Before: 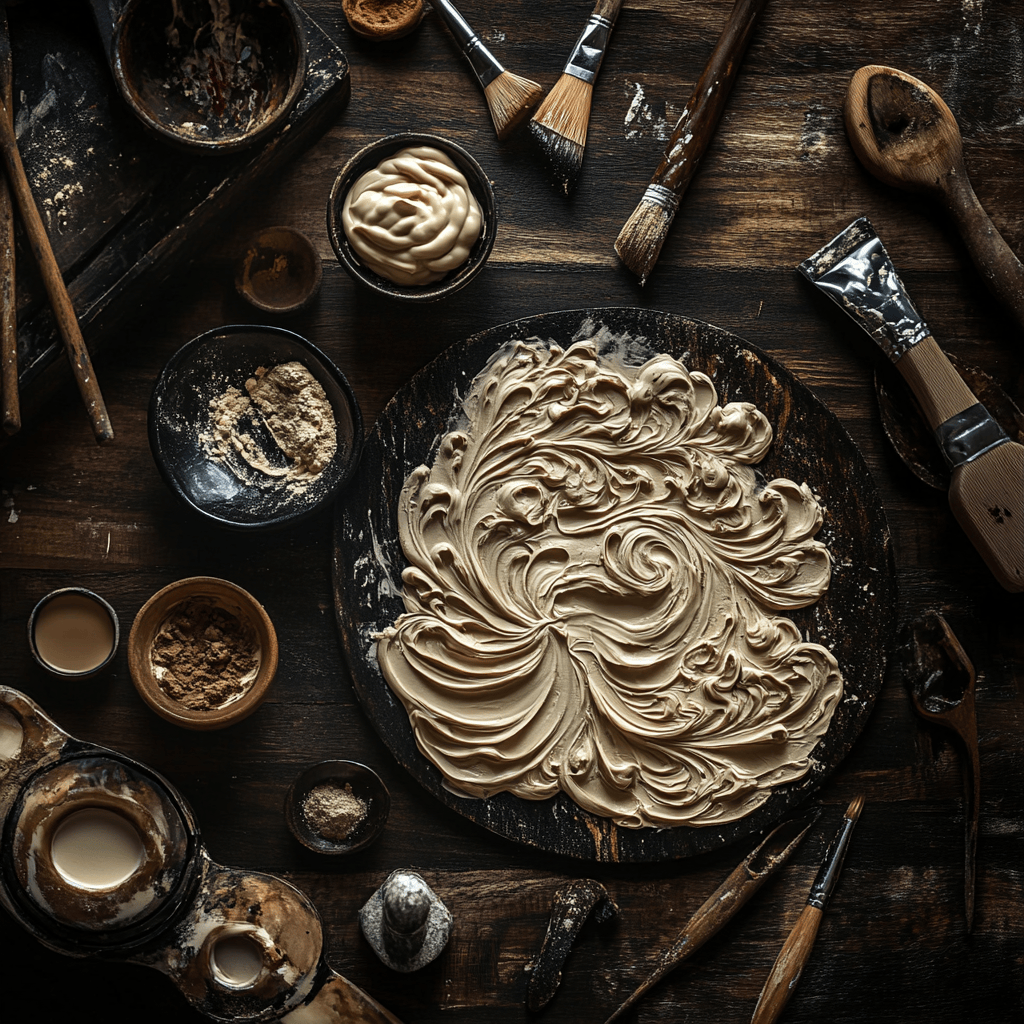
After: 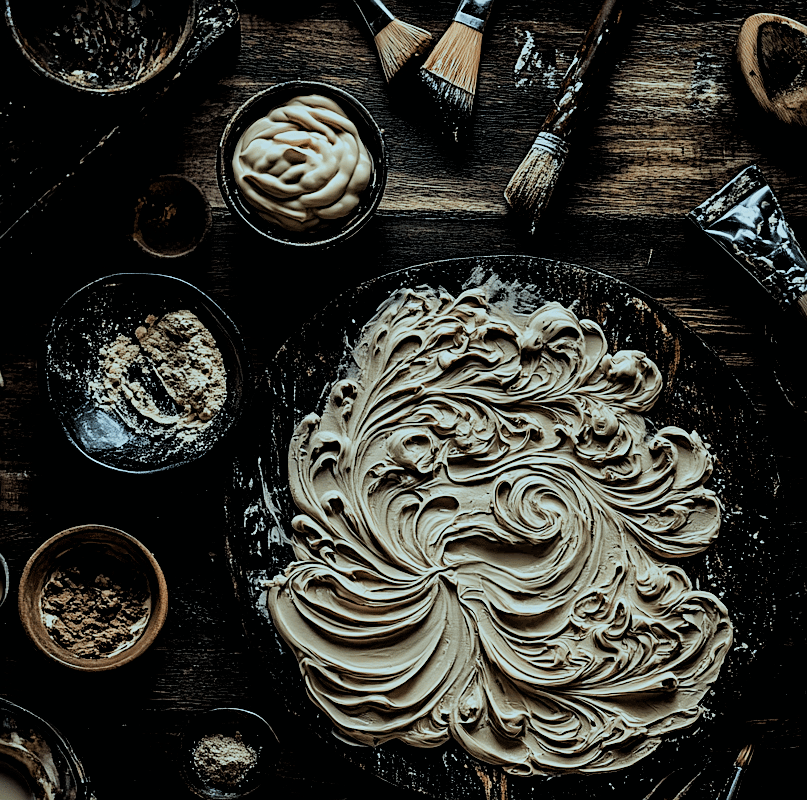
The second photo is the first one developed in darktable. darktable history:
filmic rgb: black relative exposure -9.22 EV, white relative exposure 6.77 EV, hardness 3.07, contrast 1.05
crop and rotate: left 10.77%, top 5.1%, right 10.41%, bottom 16.76%
rgb levels: levels [[0.013, 0.434, 0.89], [0, 0.5, 1], [0, 0.5, 1]]
sharpen: on, module defaults
color correction: highlights a* -10.04, highlights b* -10.37
